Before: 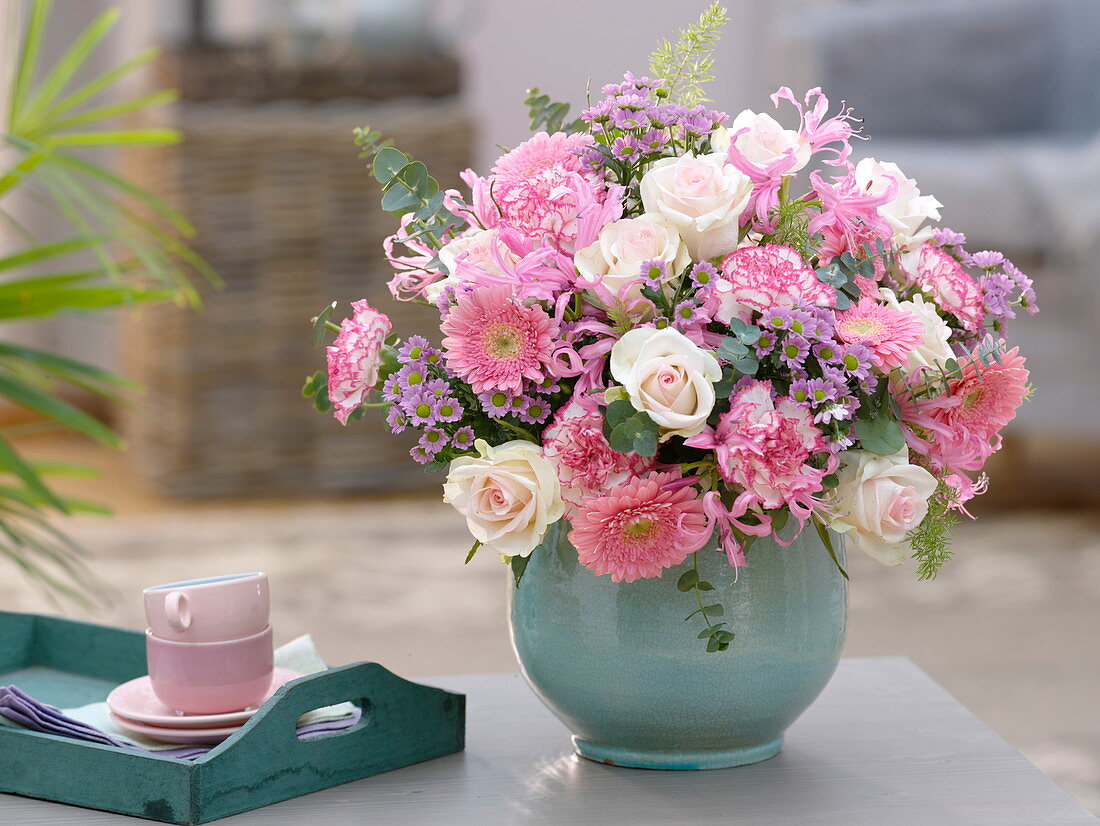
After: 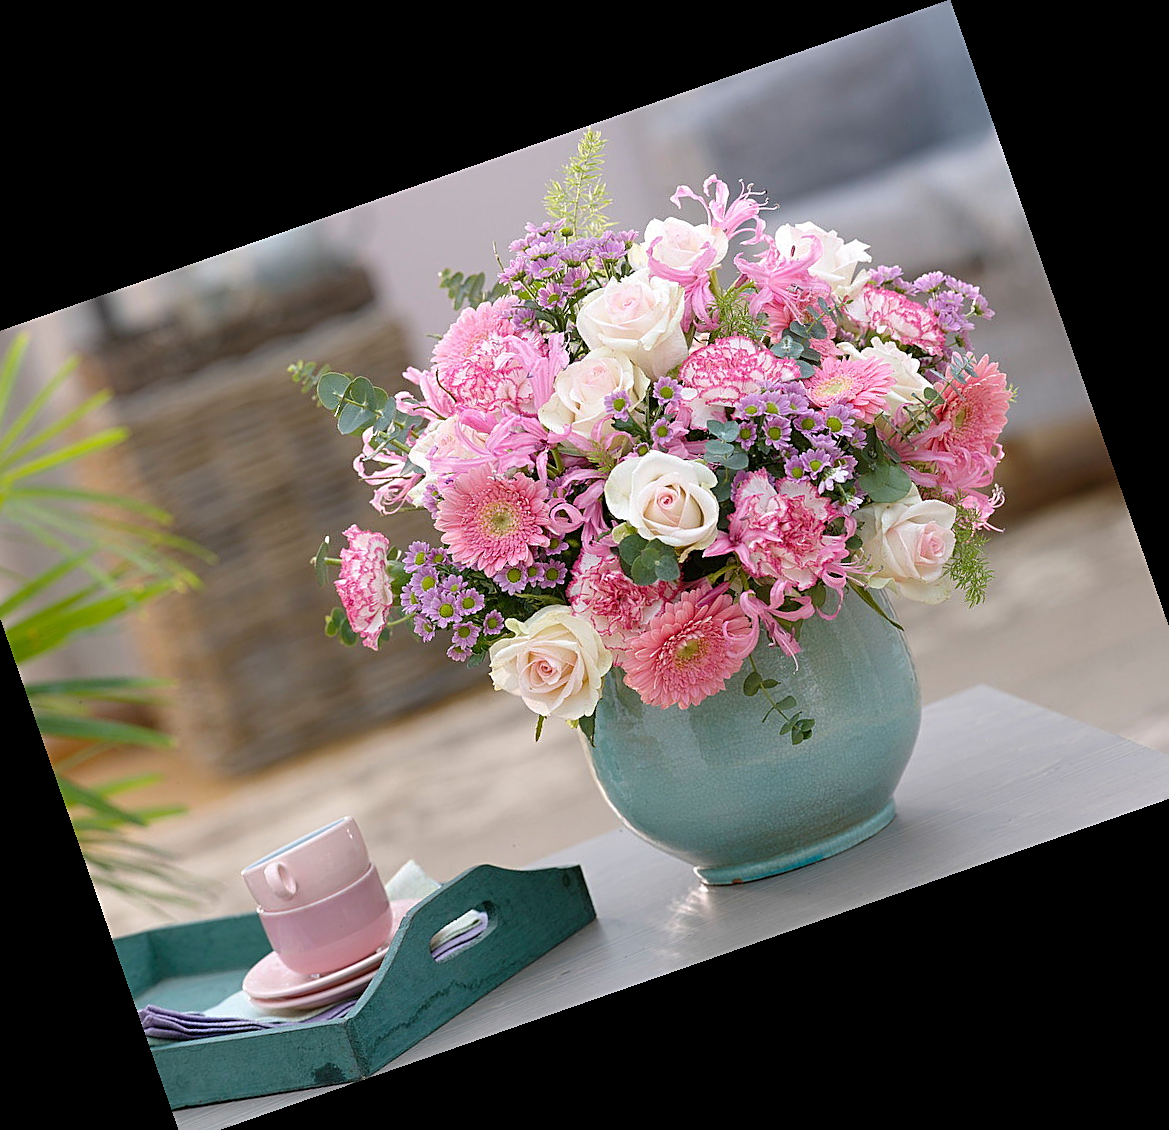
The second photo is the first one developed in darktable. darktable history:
crop and rotate: angle 19.23°, left 6.768%, right 3.973%, bottom 1.064%
sharpen: on, module defaults
